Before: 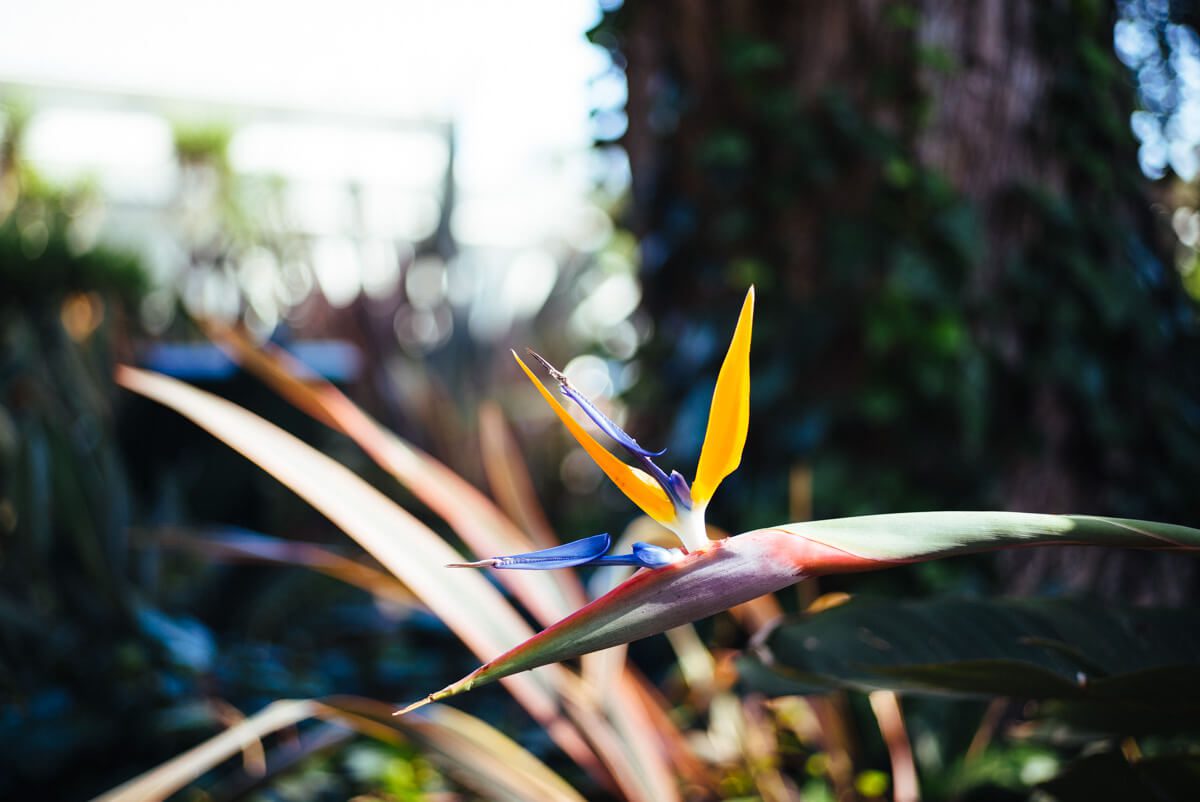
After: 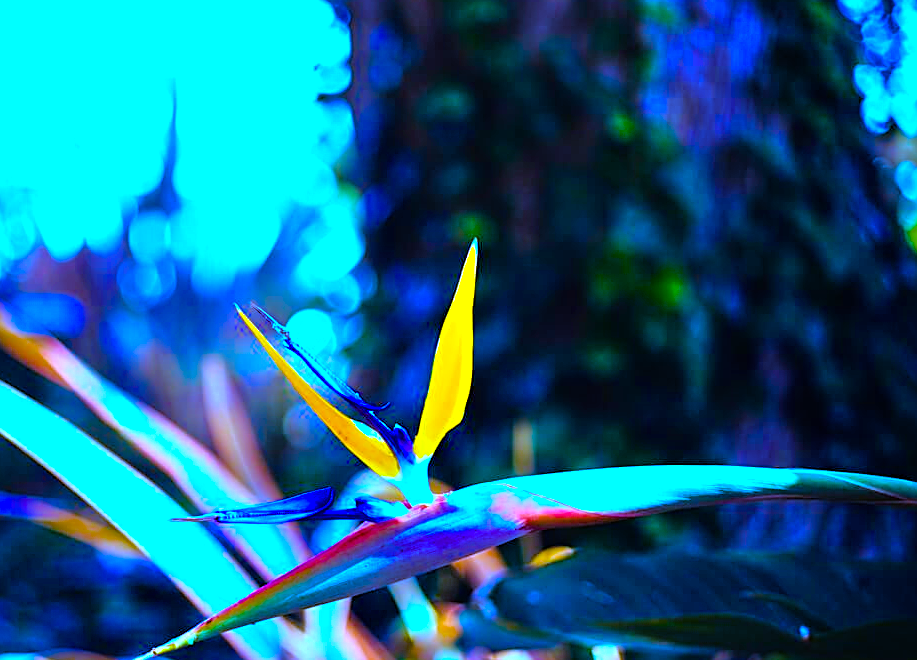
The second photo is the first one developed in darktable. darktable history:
tone equalizer: -7 EV 0.15 EV, -6 EV 0.6 EV, -5 EV 1.15 EV, -4 EV 1.33 EV, -3 EV 1.15 EV, -2 EV 0.6 EV, -1 EV 0.15 EV, mask exposure compensation -0.5 EV
sharpen: on, module defaults
white balance: red 0.766, blue 1.537
crop: left 23.095%, top 5.827%, bottom 11.854%
color balance rgb: linear chroma grading › shadows -40%, linear chroma grading › highlights 40%, linear chroma grading › global chroma 45%, linear chroma grading › mid-tones -30%, perceptual saturation grading › global saturation 55%, perceptual saturation grading › highlights -50%, perceptual saturation grading › mid-tones 40%, perceptual saturation grading › shadows 30%, perceptual brilliance grading › global brilliance 20%, perceptual brilliance grading › shadows -40%, global vibrance 35%
color zones: curves: ch1 [(0, 0.469) (0.01, 0.469) (0.12, 0.446) (0.248, 0.469) (0.5, 0.5) (0.748, 0.5) (0.99, 0.469) (1, 0.469)]
